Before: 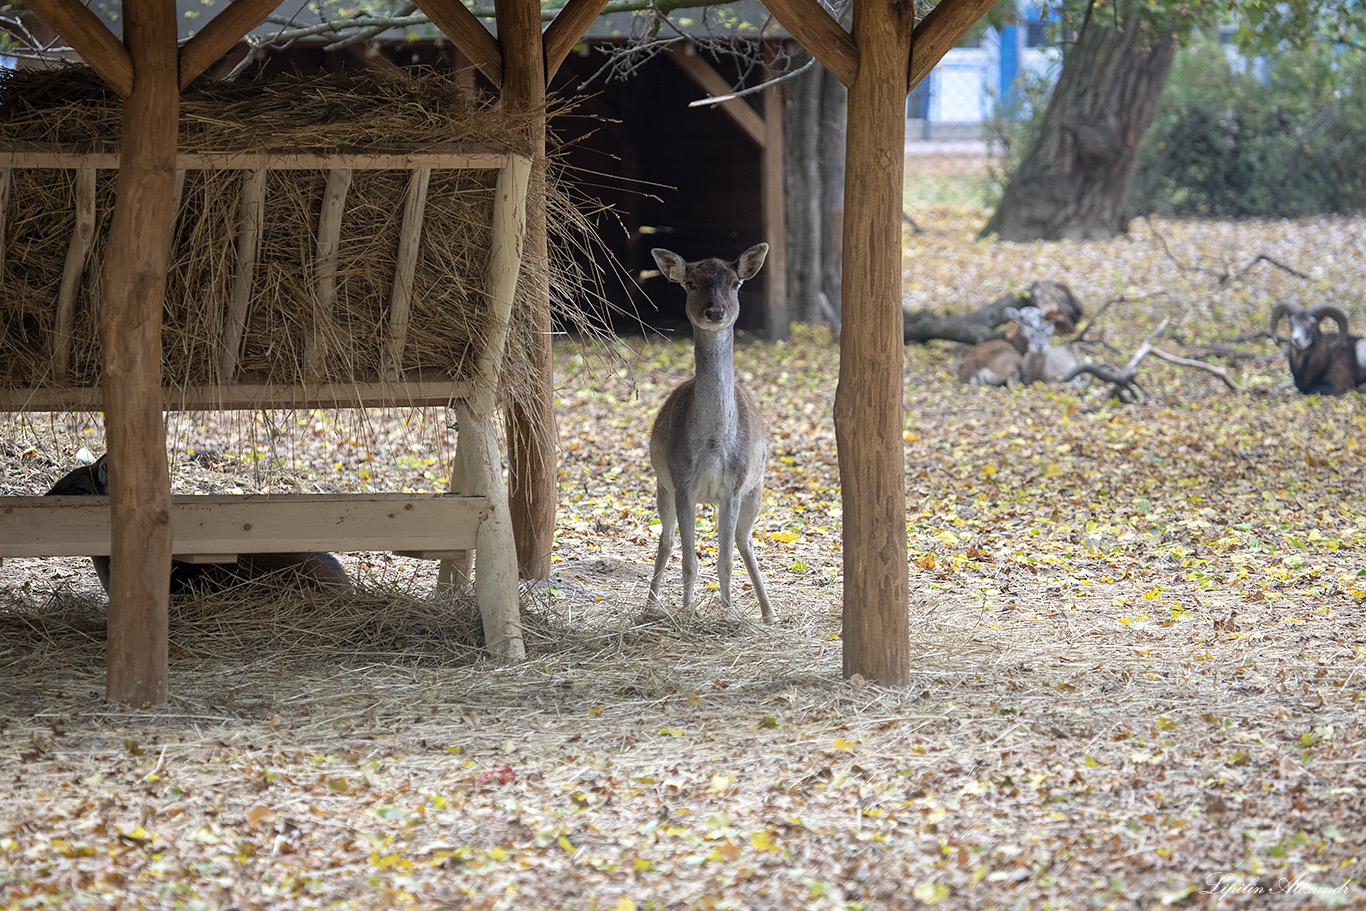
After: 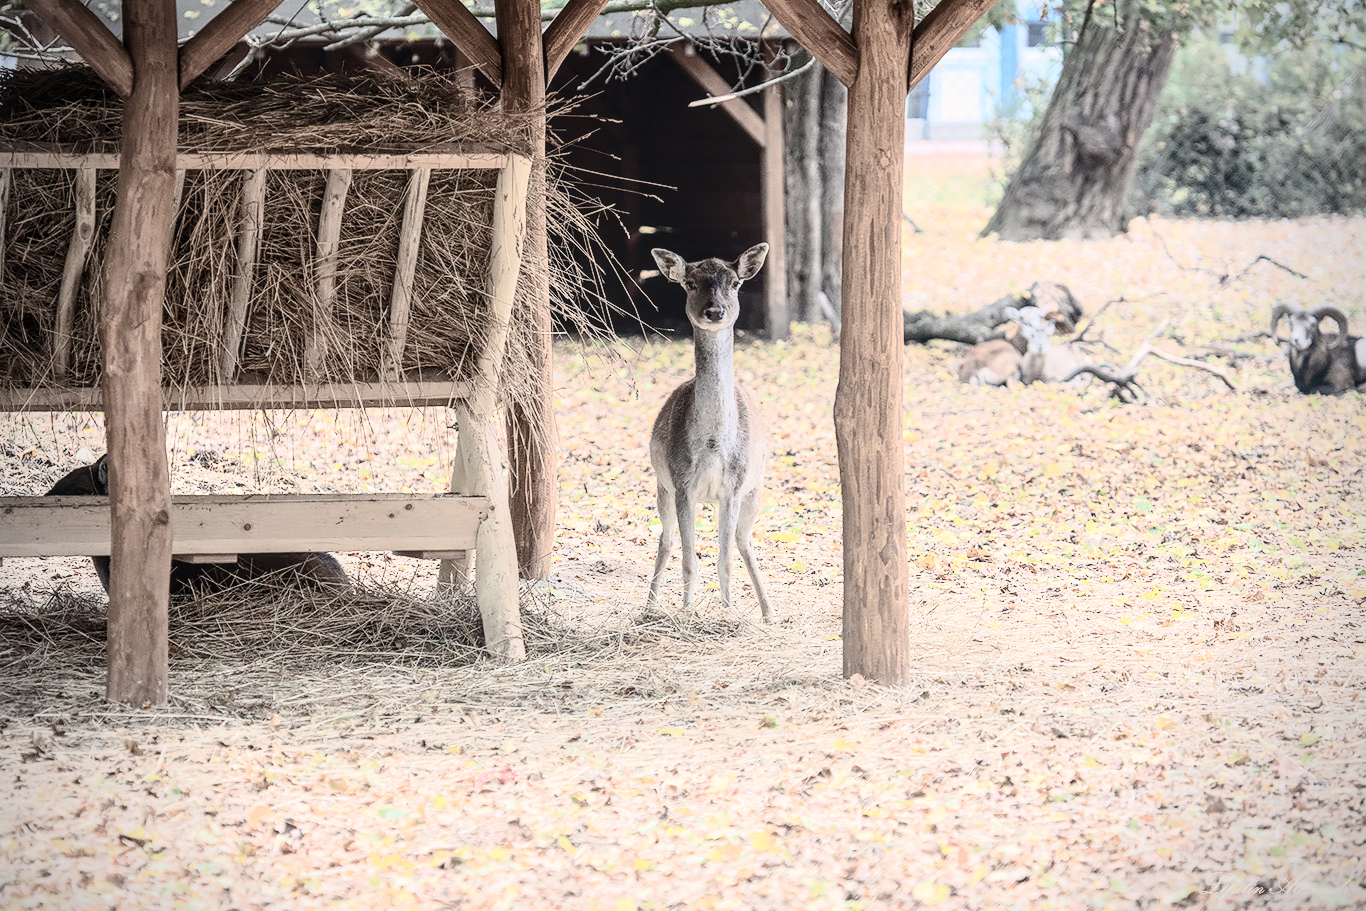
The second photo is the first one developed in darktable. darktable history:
exposure: black level correction 0, exposure 0.5 EV, compensate exposure bias true, compensate highlight preservation false
tone curve: curves: ch0 [(0, 0.026) (0.146, 0.158) (0.272, 0.34) (0.434, 0.625) (0.676, 0.871) (0.994, 0.955)], color space Lab, independent channels, preserve colors none
tone equalizer: -7 EV 0.201 EV, -6 EV 0.081 EV, -5 EV 0.08 EV, -4 EV 0.075 EV, -2 EV -0.032 EV, -1 EV -0.052 EV, +0 EV -0.055 EV
color balance rgb: shadows lift › chroma 1.002%, shadows lift › hue 28.37°, highlights gain › chroma 3.009%, highlights gain › hue 60.16°, perceptual saturation grading › global saturation -28.424%, perceptual saturation grading › highlights -20.06%, perceptual saturation grading › mid-tones -23.891%, perceptual saturation grading › shadows -23.234%, global vibrance 20%
vignetting: unbound false
local contrast: on, module defaults
velvia: strength 15.59%
contrast brightness saturation: saturation -0.048
